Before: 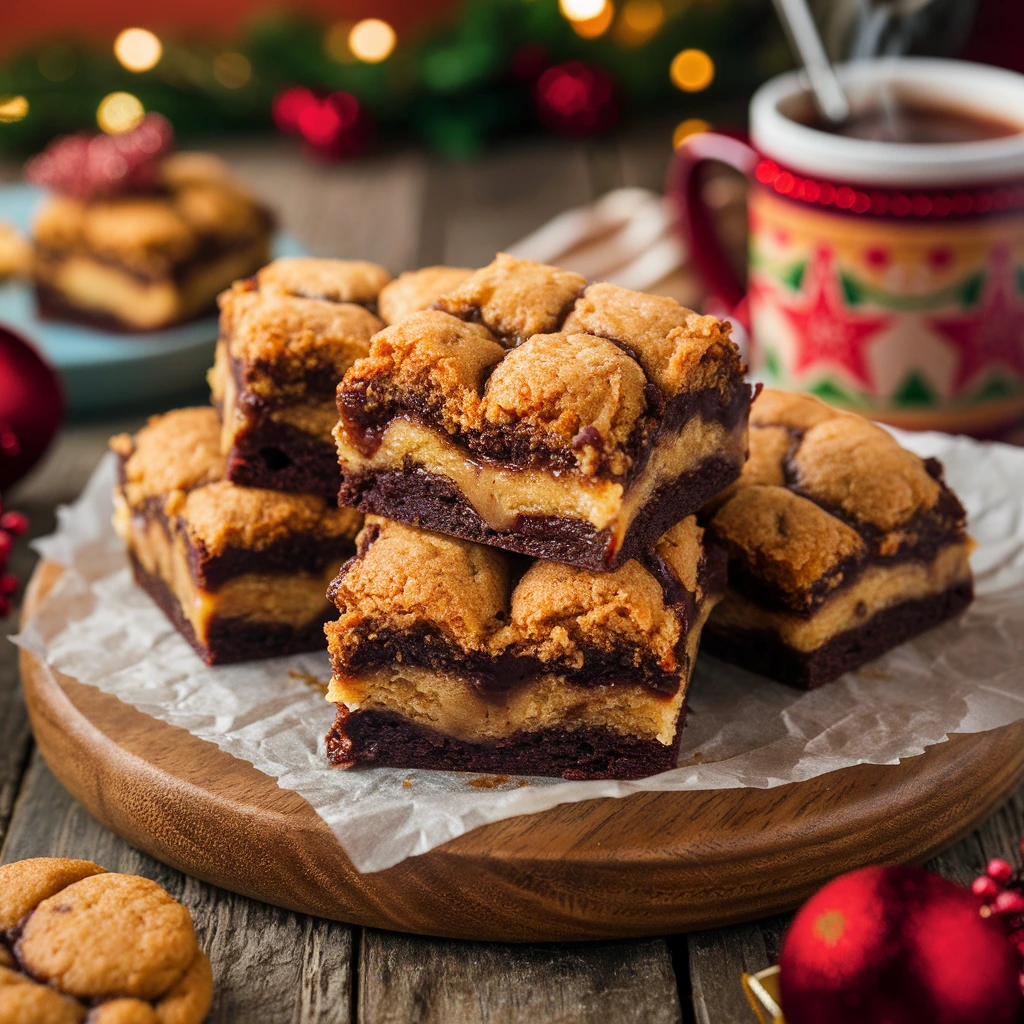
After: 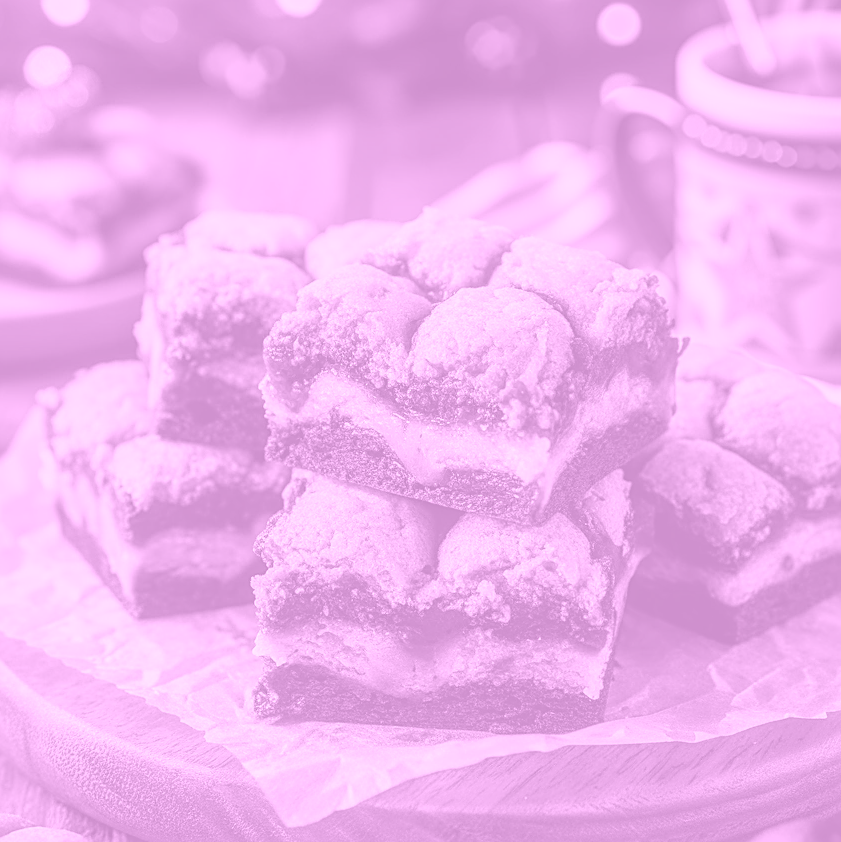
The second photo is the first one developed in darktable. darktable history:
sharpen: on, module defaults
crop and rotate: left 7.196%, top 4.574%, right 10.605%, bottom 13.178%
local contrast: on, module defaults
colorize: hue 331.2°, saturation 75%, source mix 30.28%, lightness 70.52%, version 1
